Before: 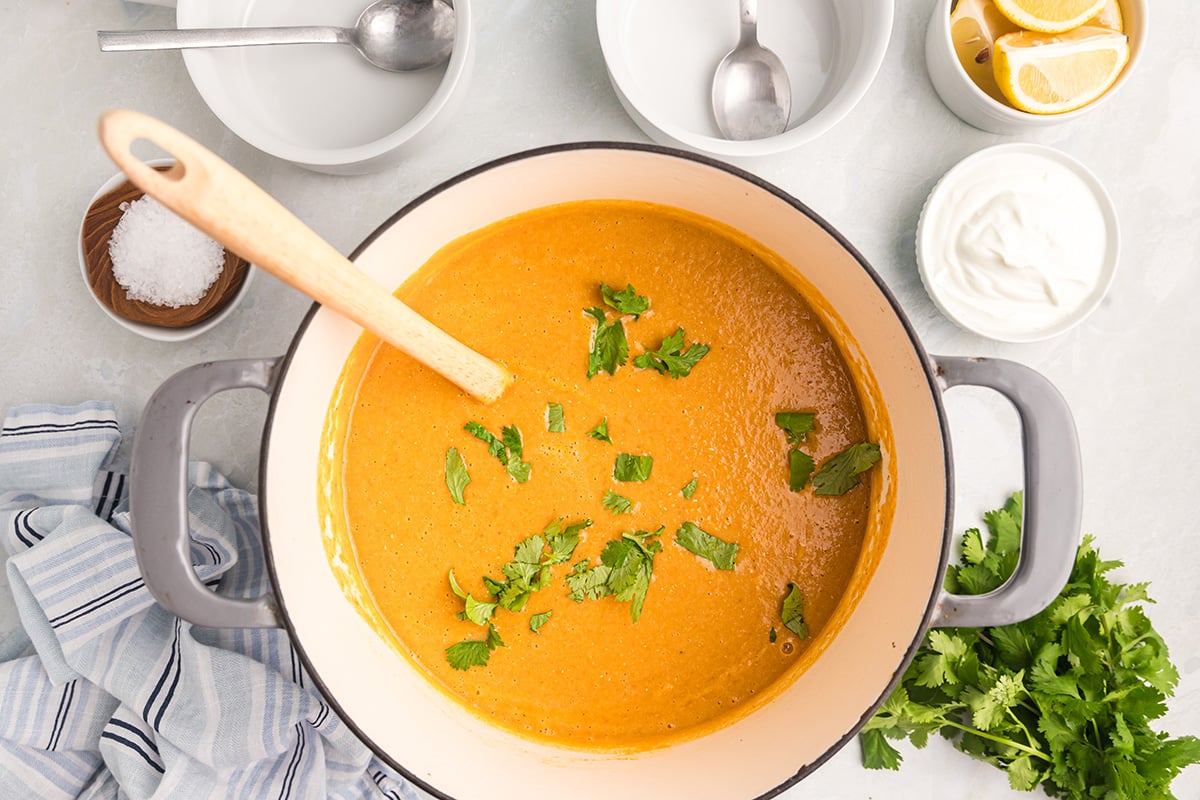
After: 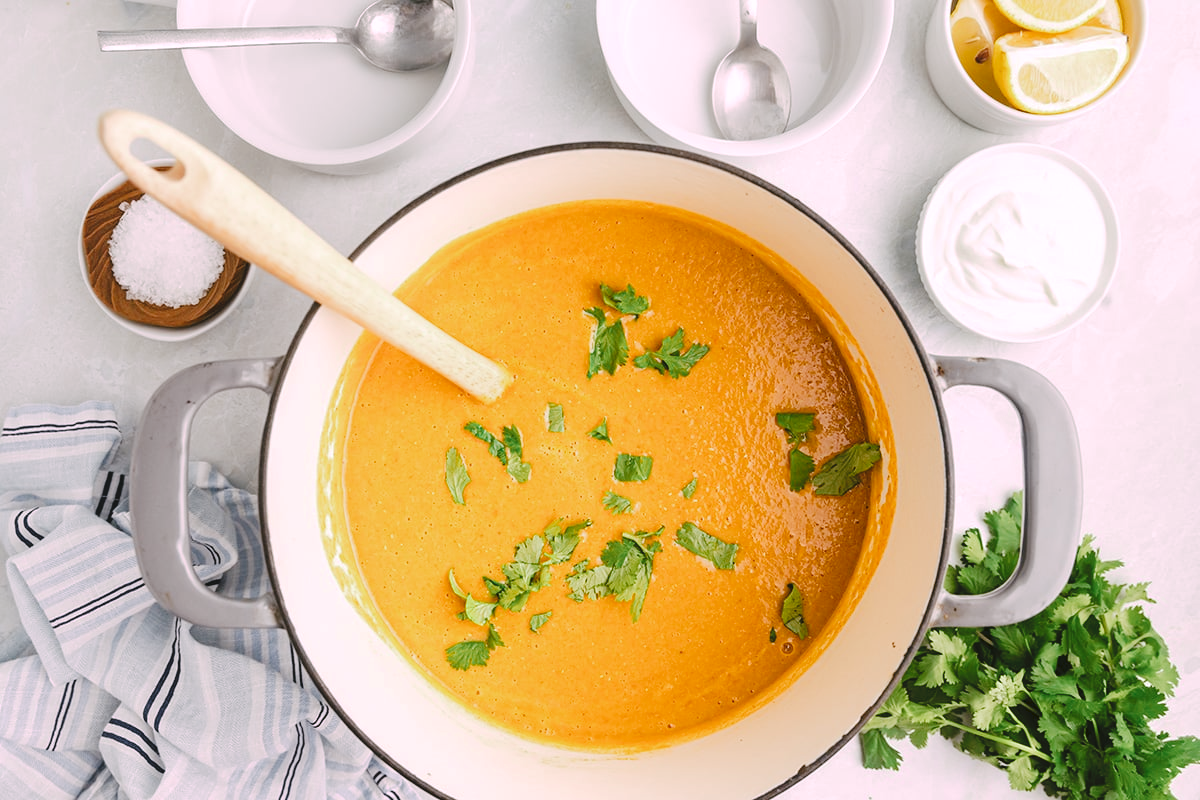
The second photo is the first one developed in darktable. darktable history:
tone curve: curves: ch0 [(0, 0) (0.003, 0.047) (0.011, 0.051) (0.025, 0.061) (0.044, 0.075) (0.069, 0.09) (0.1, 0.102) (0.136, 0.125) (0.177, 0.173) (0.224, 0.226) (0.277, 0.303) (0.335, 0.388) (0.399, 0.469) (0.468, 0.545) (0.543, 0.623) (0.623, 0.695) (0.709, 0.766) (0.801, 0.832) (0.898, 0.905) (1, 1)], preserve colors none
color look up table: target L [97.57, 98.74, 91.91, 89, 87.65, 79.99, 66.68, 69.67, 68.23, 57.92, 53.18, 45.27, 42.36, 28.51, 3.944, 201.72, 82.47, 70.03, 64.77, 60.36, 51.85, 41.59, 38.04, 37.48, 30.71, 29.9, 26.74, 95.21, 80.14, 83.81, 73.01, 71.31, 61.79, 55.94, 72.01, 53.09, 55.55, 52.65, 55.68, 42.92, 35.64, 24.07, 3.978, 5.883, 79.76, 67.04, 61.98, 44.14, 35.8], target a [-36.17, -23.17, -16.97, -33.4, -29.03, -13.13, -43.82, -12.95, -2.101, -48.32, -25.14, -32.01, -35.35, -15.84, -7.765, 0, 4.293, 35.9, 47.23, 25.77, 63.57, 28.48, 53.01, 36.74, 5.315, 0.232, 28.9, 18.69, 10.17, 26.79, 29.77, 19.5, 63.12, 19.15, 45.58, 60.02, 23.49, 58.14, 17.42, 13.04, 35.9, 27.96, 9.901, 15.81, -27.47, -5.434, -10.26, -18.45, -2.646], target b [52.23, -4.055, 20.51, 34.37, 6.193, 66.56, 20.04, 3.013, 34.23, 29.92, 5.632, 24.25, 19.81, 4.936, 5.747, -0.001, 7.203, 27.04, 67.26, 47.43, 26.61, 31.24, 42.78, 9.389, 4.245, 32.95, 36.98, -11.15, -11.85, -17.14, 0.105, -36.53, -23.32, 2.193, -33.74, -3.673, -19.74, -27.92, -60.92, -58.47, -60.23, -22.61, 3.913, -29.8, -10.87, -28.58, -44.81, -16.42, -37.55], num patches 49
